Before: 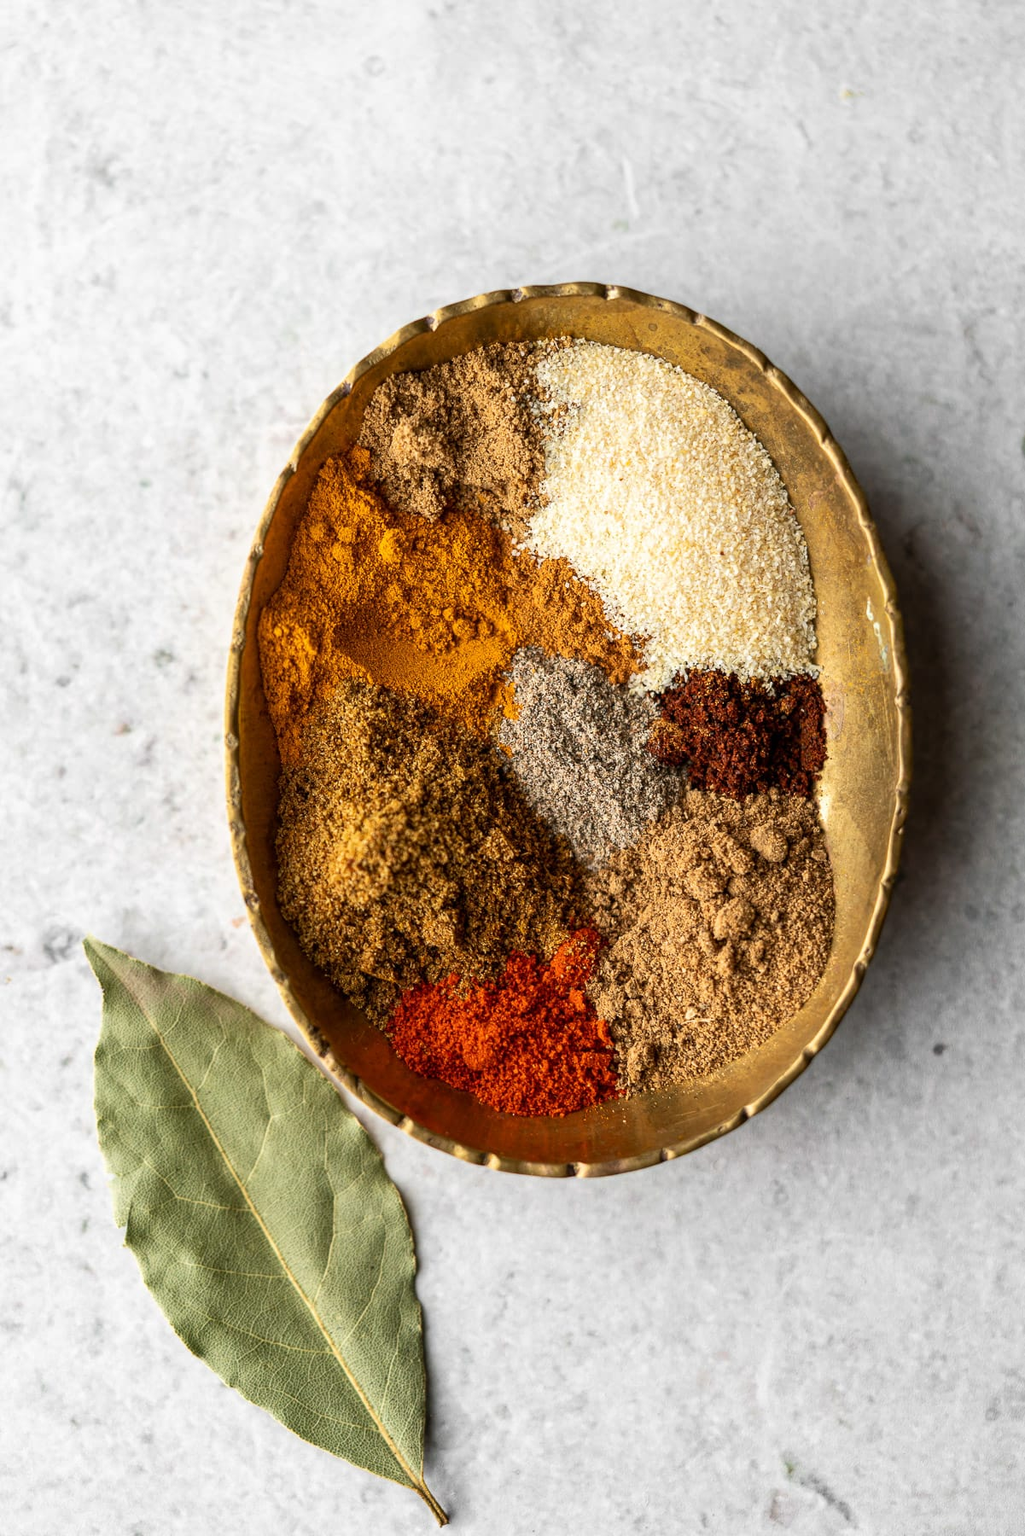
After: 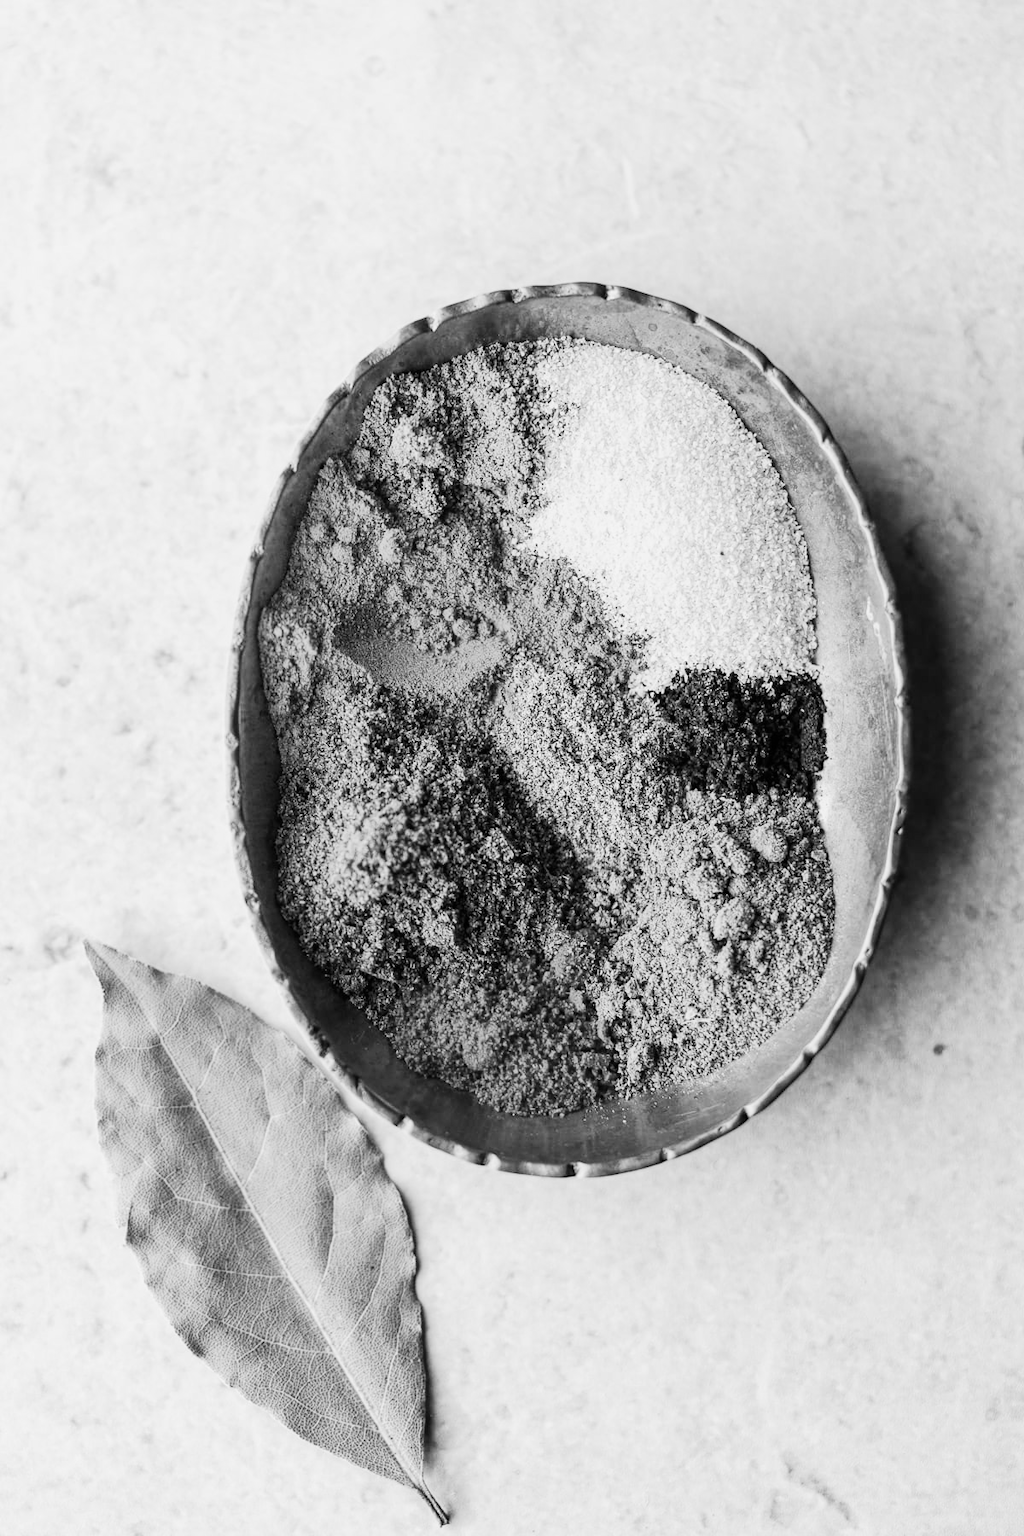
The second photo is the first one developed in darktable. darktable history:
color balance rgb: contrast -10%
monochrome: on, module defaults
rgb curve: curves: ch0 [(0, 0) (0.21, 0.15) (0.24, 0.21) (0.5, 0.75) (0.75, 0.96) (0.89, 0.99) (1, 1)]; ch1 [(0, 0.02) (0.21, 0.13) (0.25, 0.2) (0.5, 0.67) (0.75, 0.9) (0.89, 0.97) (1, 1)]; ch2 [(0, 0.02) (0.21, 0.13) (0.25, 0.2) (0.5, 0.67) (0.75, 0.9) (0.89, 0.97) (1, 1)], compensate middle gray true | blend: blend mode normal, opacity 50%; mask: uniform (no mask)
